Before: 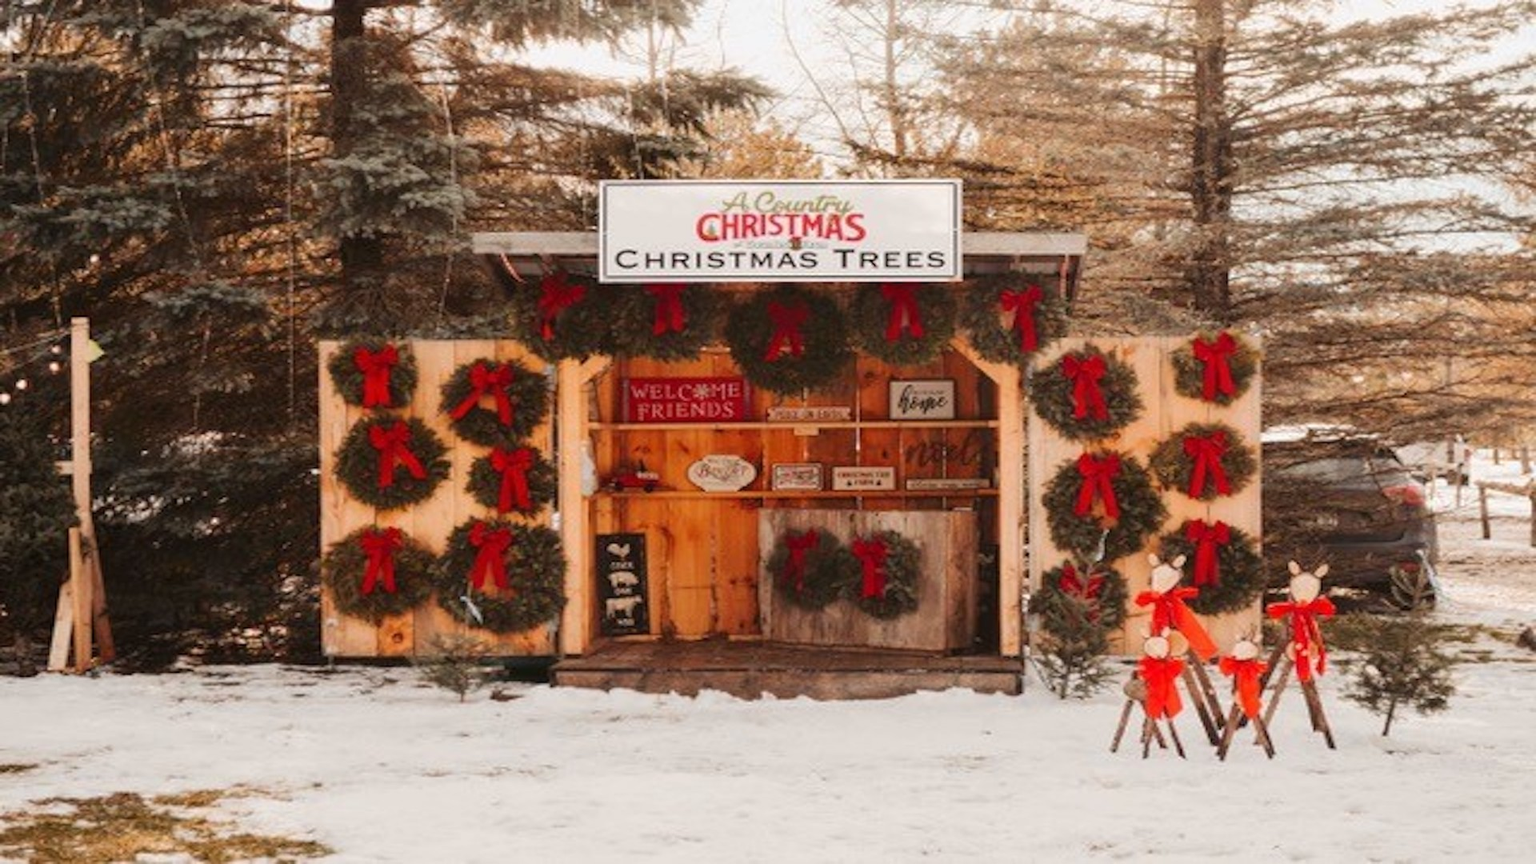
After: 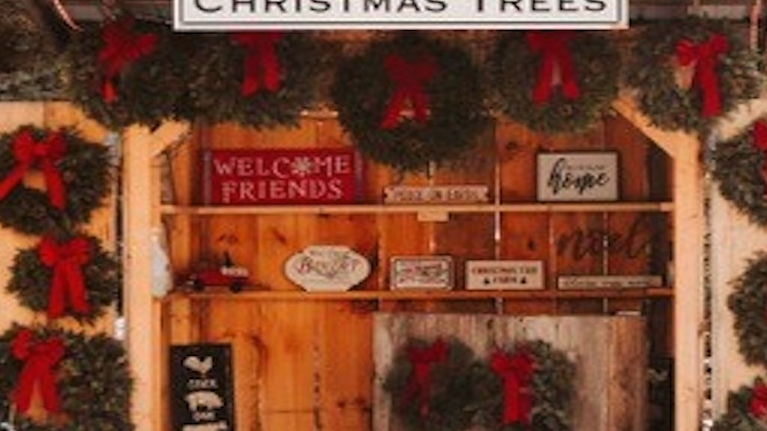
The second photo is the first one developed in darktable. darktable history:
crop: left 30%, top 30%, right 30%, bottom 30%
levels: levels [0.026, 0.507, 0.987]
